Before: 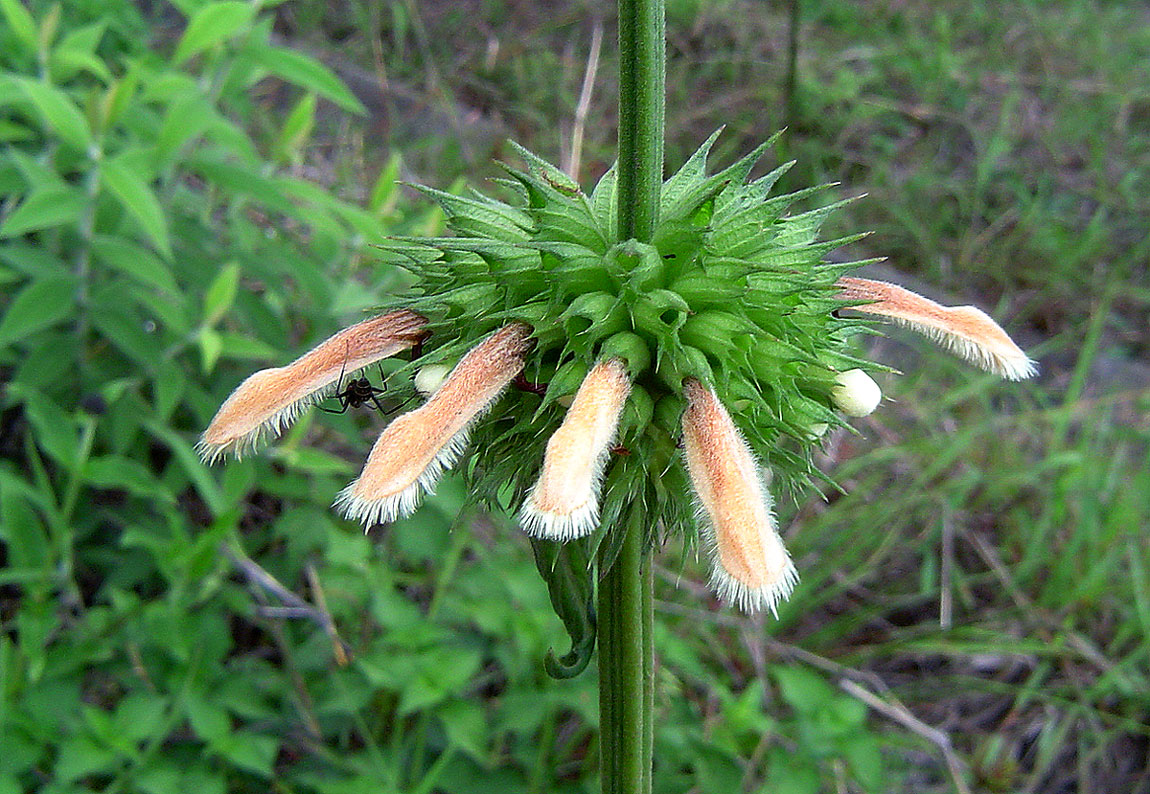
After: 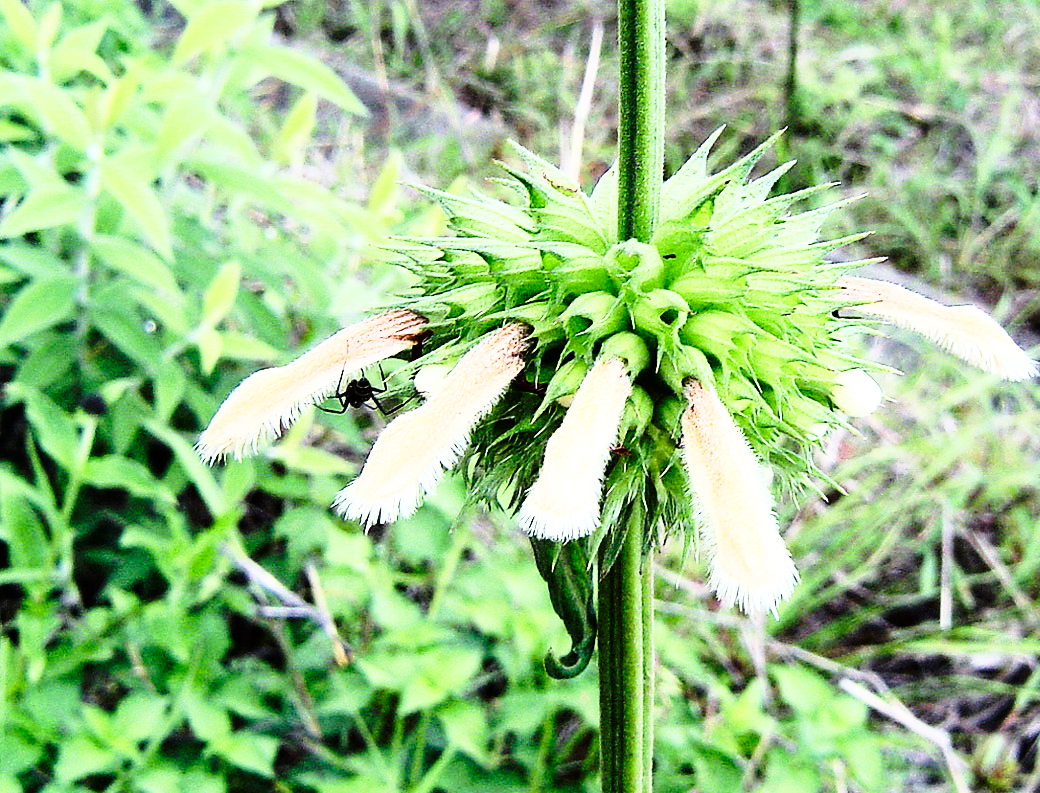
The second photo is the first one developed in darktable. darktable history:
crop: right 9.509%, bottom 0.031%
base curve: curves: ch0 [(0, 0) (0.028, 0.03) (0.121, 0.232) (0.46, 0.748) (0.859, 0.968) (1, 1)], preserve colors none
lowpass: radius 0.5, unbound 0
rgb curve: curves: ch0 [(0, 0) (0.21, 0.15) (0.24, 0.21) (0.5, 0.75) (0.75, 0.96) (0.89, 0.99) (1, 1)]; ch1 [(0, 0.02) (0.21, 0.13) (0.25, 0.2) (0.5, 0.67) (0.75, 0.9) (0.89, 0.97) (1, 1)]; ch2 [(0, 0.02) (0.21, 0.13) (0.25, 0.2) (0.5, 0.67) (0.75, 0.9) (0.89, 0.97) (1, 1)], compensate middle gray true
